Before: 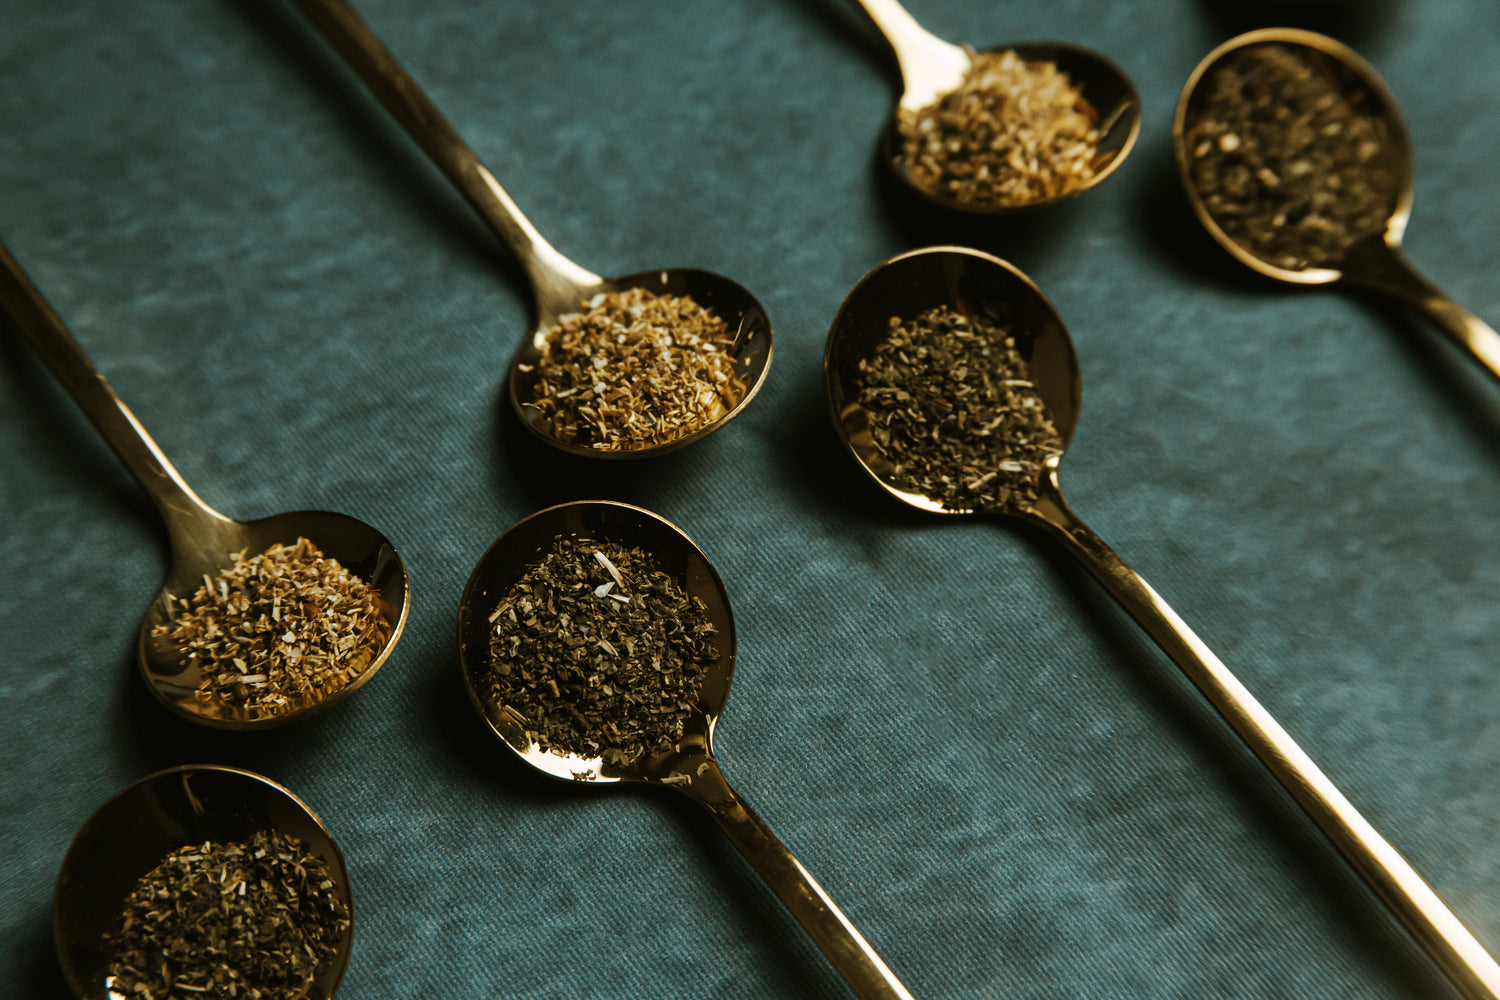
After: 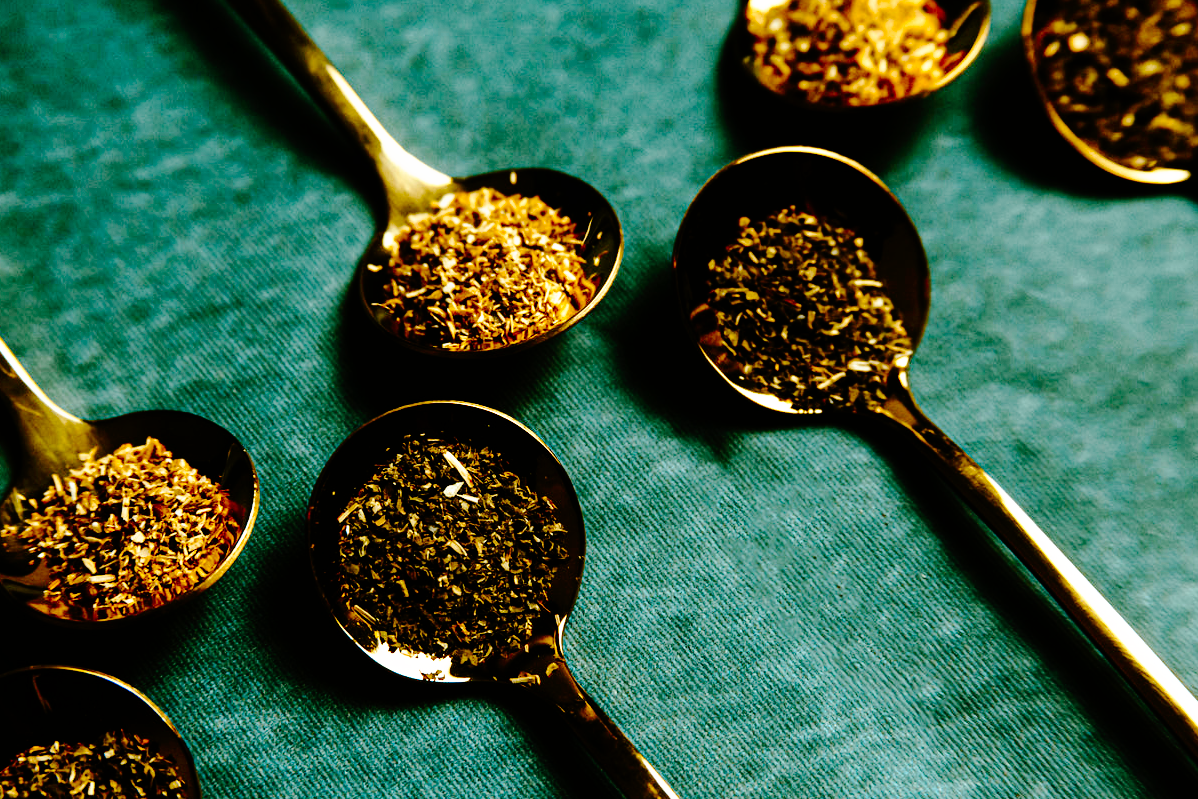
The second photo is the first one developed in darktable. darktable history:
contrast brightness saturation: contrast 0.09, saturation 0.28
contrast equalizer: octaves 7, y [[0.6 ×6], [0.55 ×6], [0 ×6], [0 ×6], [0 ×6]], mix -0.3
crop and rotate: left 10.071%, top 10.071%, right 10.02%, bottom 10.02%
tone curve: curves: ch0 [(0, 0) (0.003, 0) (0.011, 0.001) (0.025, 0.001) (0.044, 0.002) (0.069, 0.007) (0.1, 0.015) (0.136, 0.027) (0.177, 0.066) (0.224, 0.122) (0.277, 0.219) (0.335, 0.327) (0.399, 0.432) (0.468, 0.527) (0.543, 0.615) (0.623, 0.695) (0.709, 0.777) (0.801, 0.874) (0.898, 0.973) (1, 1)], preserve colors none
base curve: curves: ch0 [(0, 0) (0.028, 0.03) (0.121, 0.232) (0.46, 0.748) (0.859, 0.968) (1, 1)], preserve colors none
